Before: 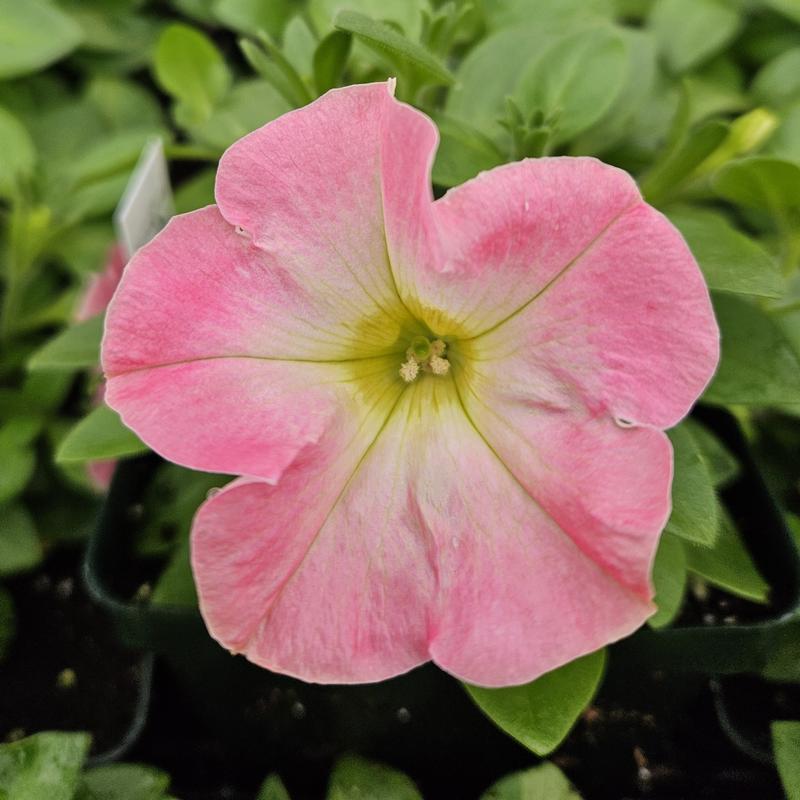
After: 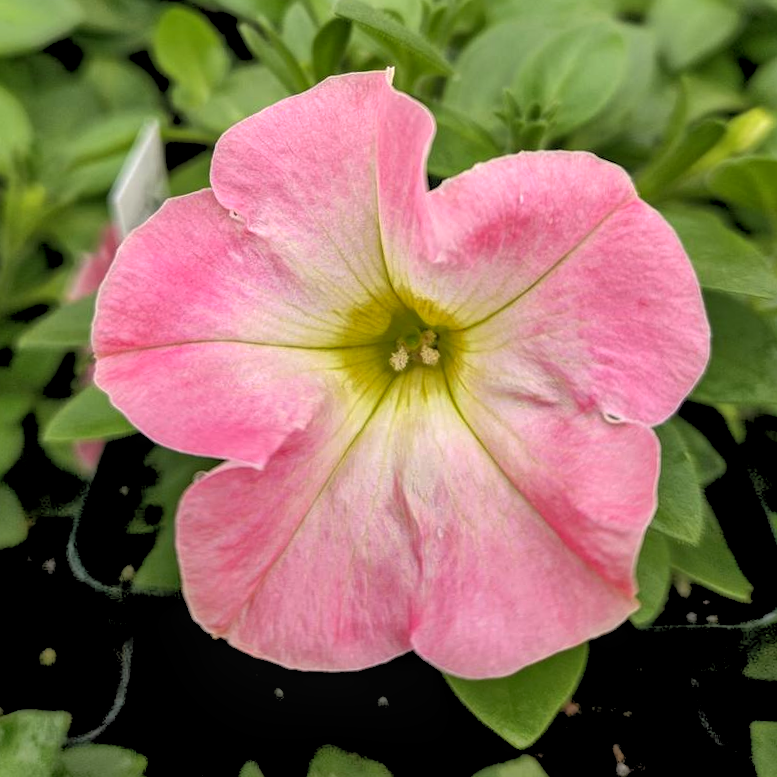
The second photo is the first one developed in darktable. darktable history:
local contrast: on, module defaults
crop and rotate: angle -1.69°
shadows and highlights: on, module defaults
rgb levels: levels [[0.013, 0.434, 0.89], [0, 0.5, 1], [0, 0.5, 1]]
tone equalizer: -8 EV -0.001 EV, -7 EV 0.001 EV, -6 EV -0.002 EV, -5 EV -0.003 EV, -4 EV -0.062 EV, -3 EV -0.222 EV, -2 EV -0.267 EV, -1 EV 0.105 EV, +0 EV 0.303 EV
